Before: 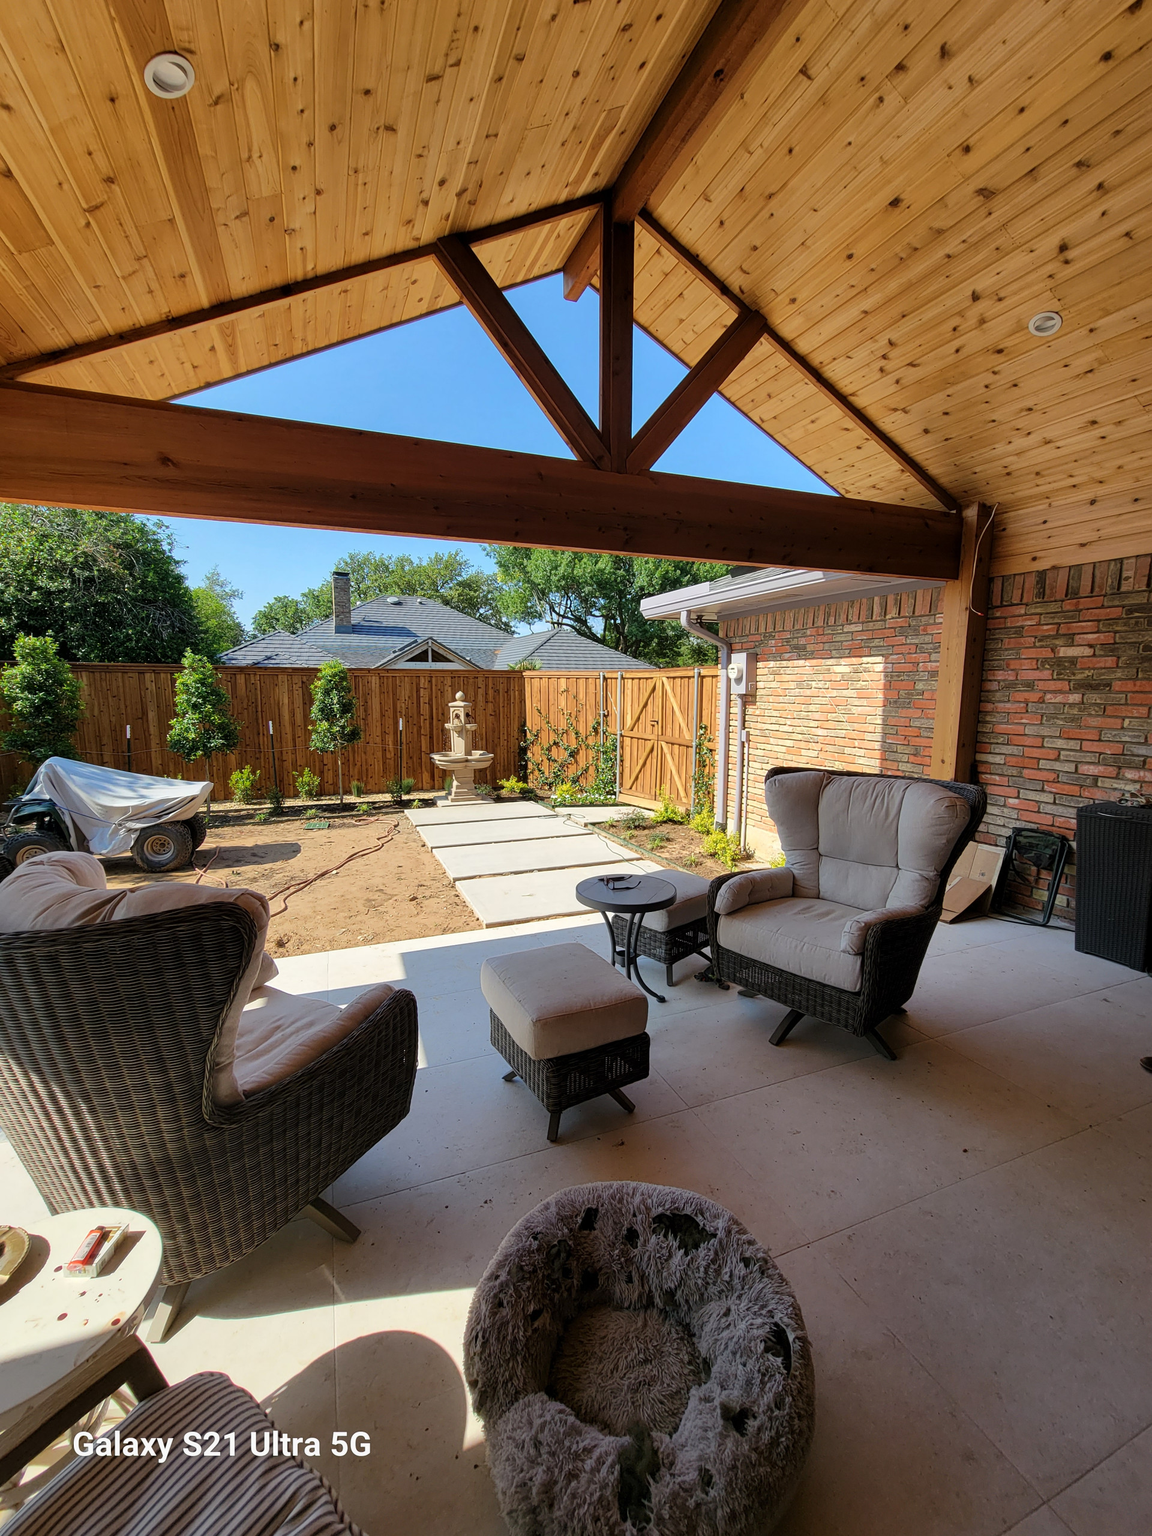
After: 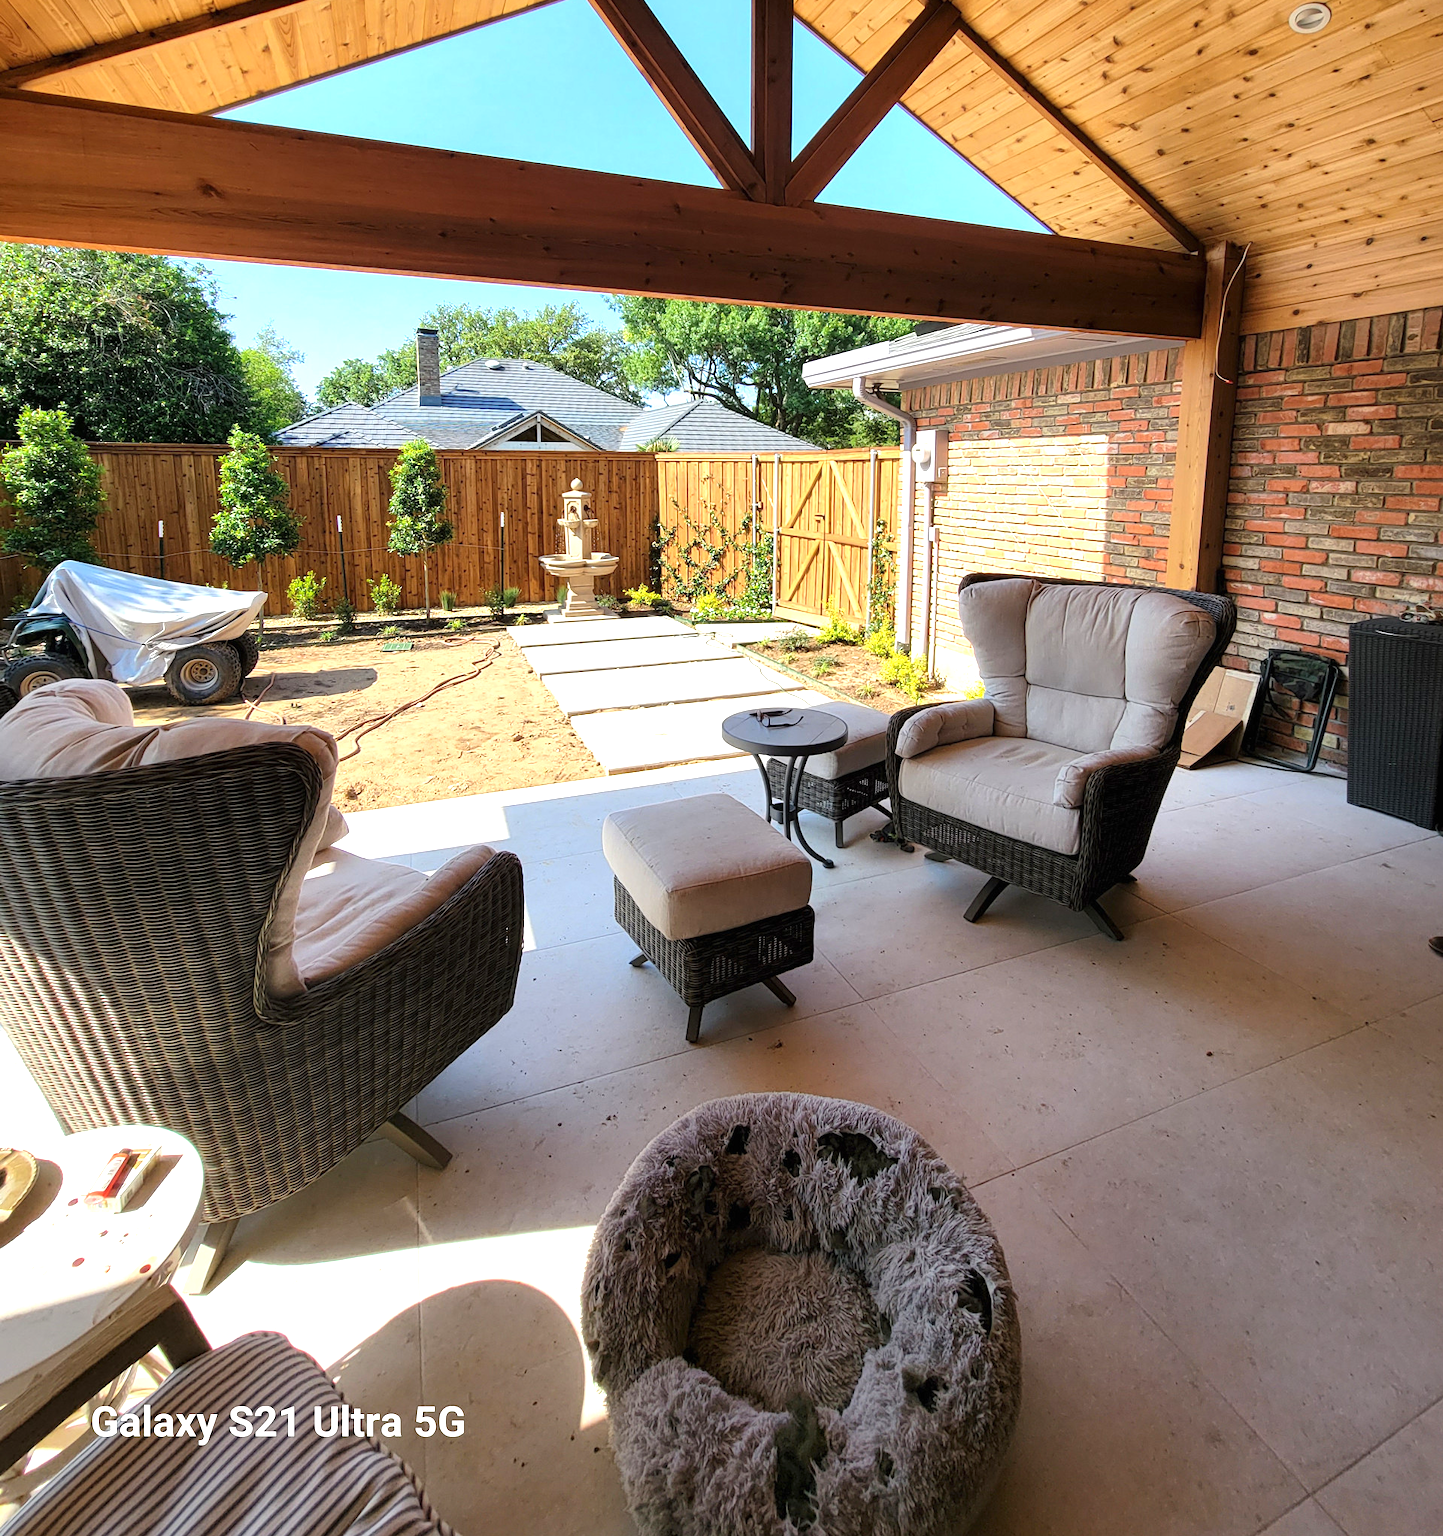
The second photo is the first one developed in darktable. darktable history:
exposure: black level correction 0, exposure 0.949 EV, compensate highlight preservation false
crop and rotate: top 20.185%
